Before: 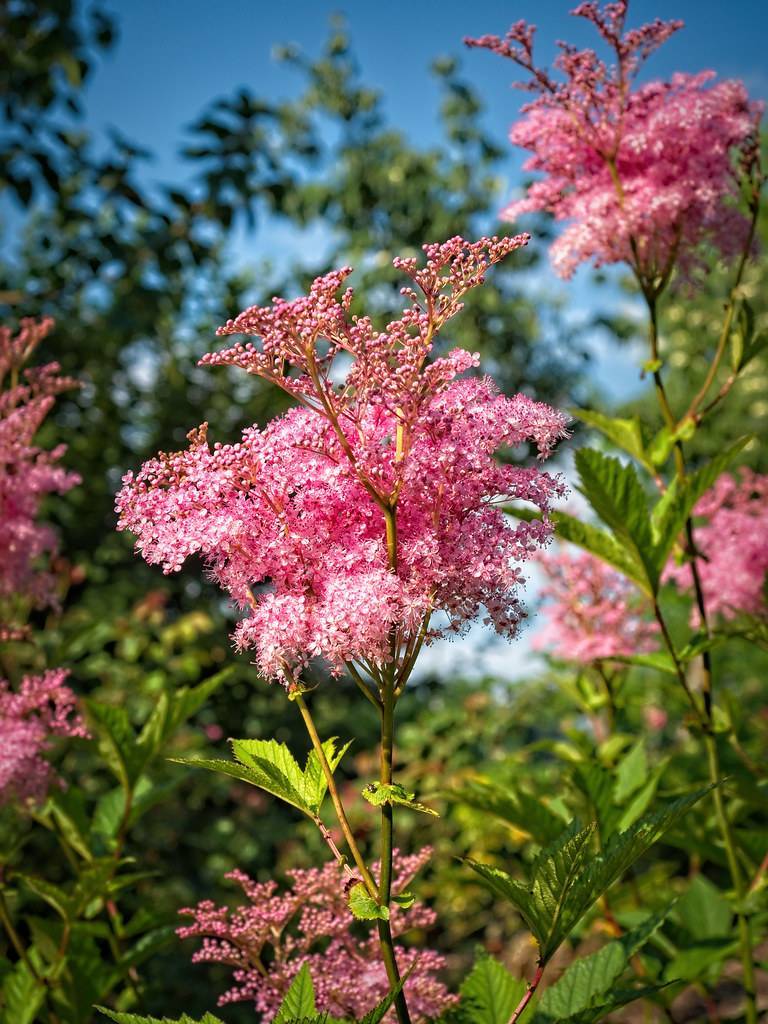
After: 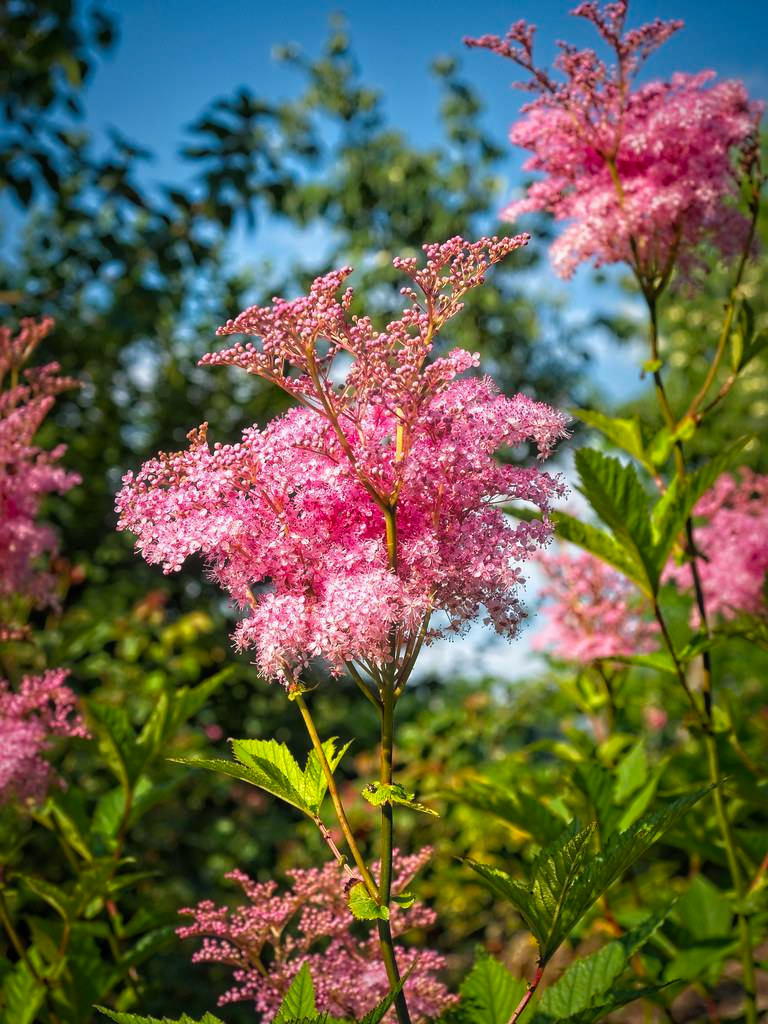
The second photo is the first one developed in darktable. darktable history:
haze removal: strength -0.047, compatibility mode true, adaptive false
color balance rgb: perceptual saturation grading › global saturation 17.94%
